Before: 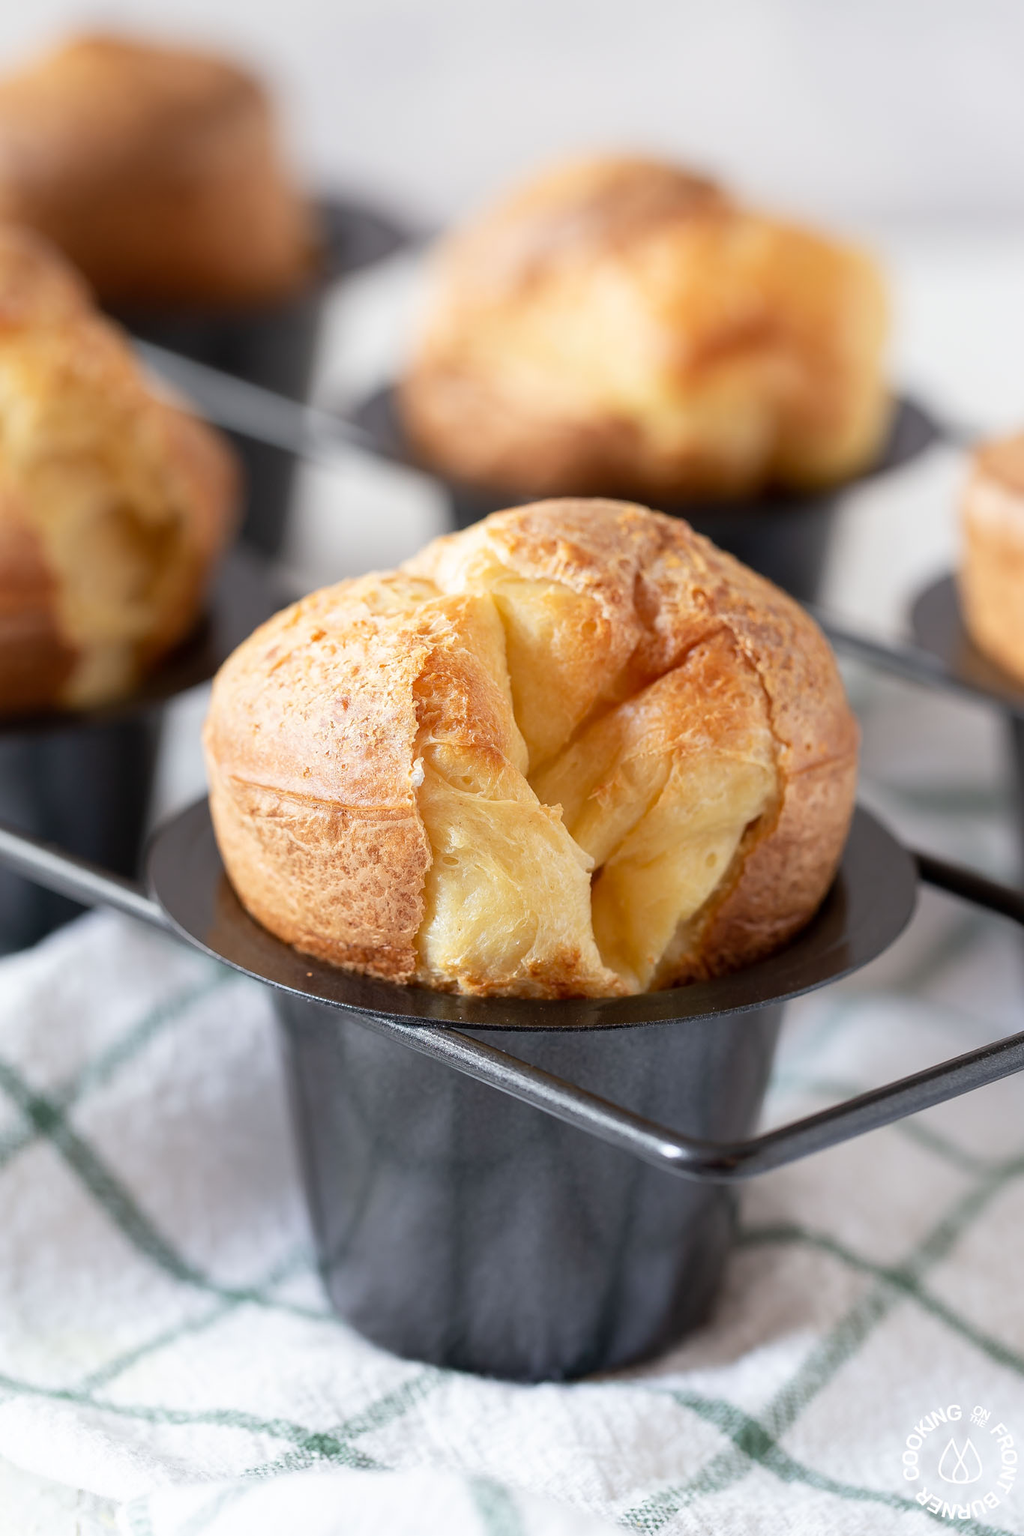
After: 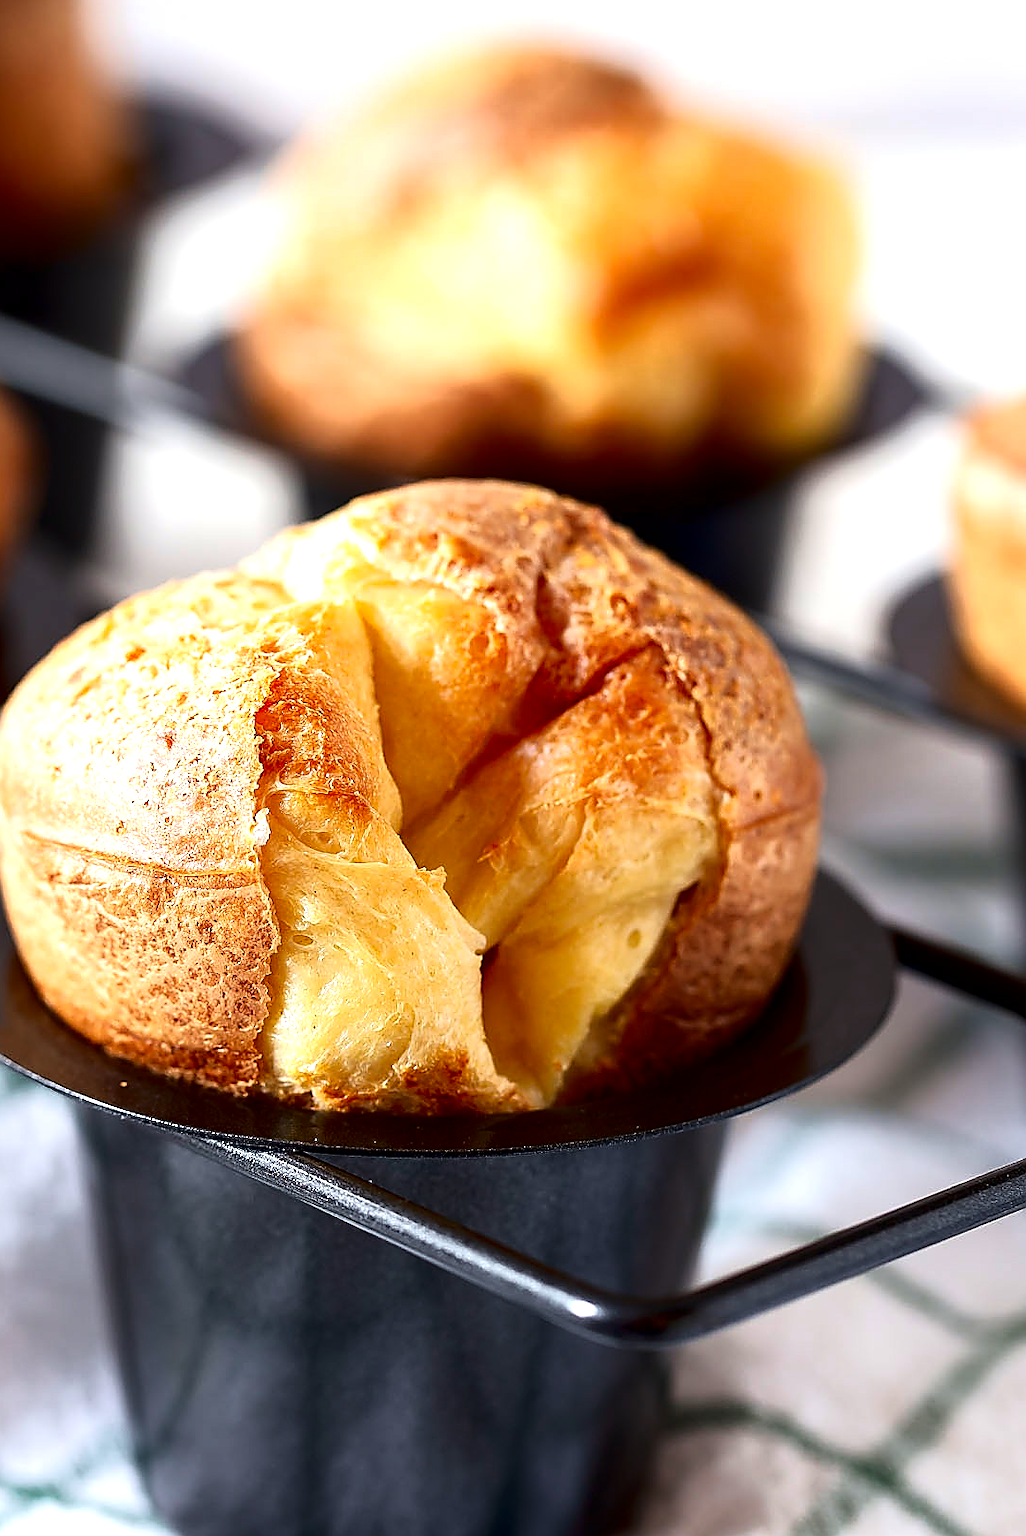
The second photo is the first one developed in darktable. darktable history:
sharpen: radius 1.4, amount 1.25, threshold 0.7
tone equalizer: -8 EV -0.75 EV, -7 EV -0.7 EV, -6 EV -0.6 EV, -5 EV -0.4 EV, -3 EV 0.4 EV, -2 EV 0.6 EV, -1 EV 0.7 EV, +0 EV 0.75 EV, edges refinement/feathering 500, mask exposure compensation -1.57 EV, preserve details no
exposure: black level correction 0.001, exposure 0.014 EV, compensate highlight preservation false
contrast brightness saturation: brightness -0.25, saturation 0.2
white balance: emerald 1
tone curve: curves: ch0 [(0.013, 0) (0.061, 0.059) (0.239, 0.256) (0.502, 0.501) (0.683, 0.676) (0.761, 0.773) (0.858, 0.858) (0.987, 0.945)]; ch1 [(0, 0) (0.172, 0.123) (0.304, 0.267) (0.414, 0.395) (0.472, 0.473) (0.502, 0.502) (0.521, 0.528) (0.583, 0.595) (0.654, 0.673) (0.728, 0.761) (1, 1)]; ch2 [(0, 0) (0.411, 0.424) (0.485, 0.476) (0.502, 0.501) (0.553, 0.557) (0.57, 0.576) (1, 1)], color space Lab, independent channels, preserve colors none
crop and rotate: left 20.74%, top 7.912%, right 0.375%, bottom 13.378%
